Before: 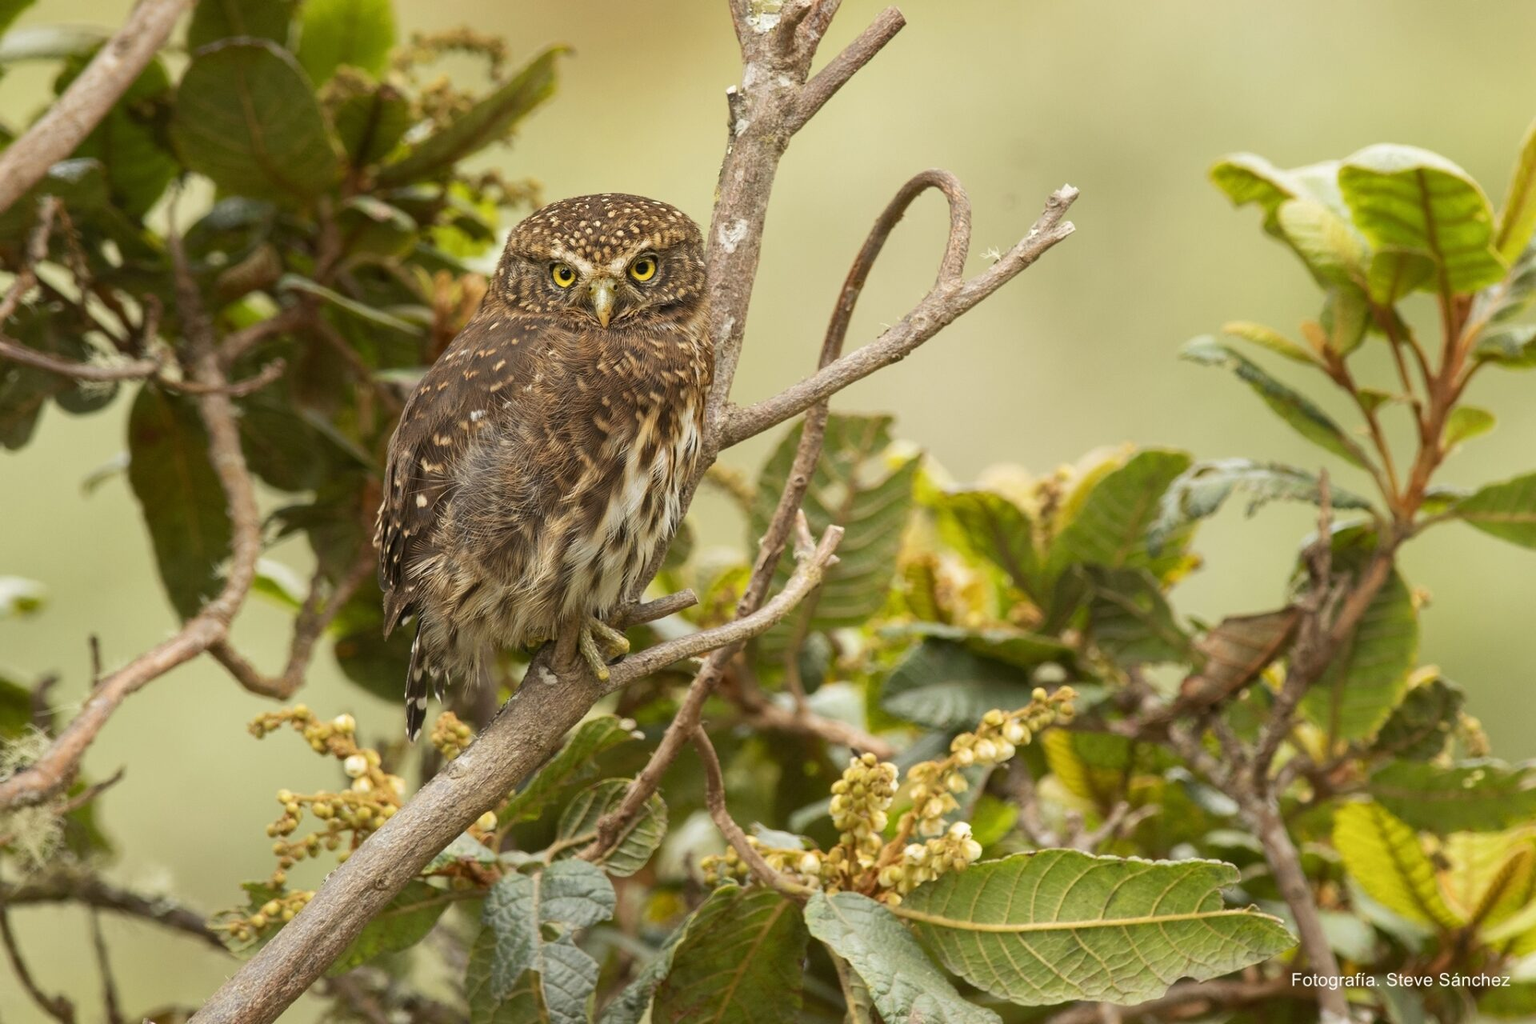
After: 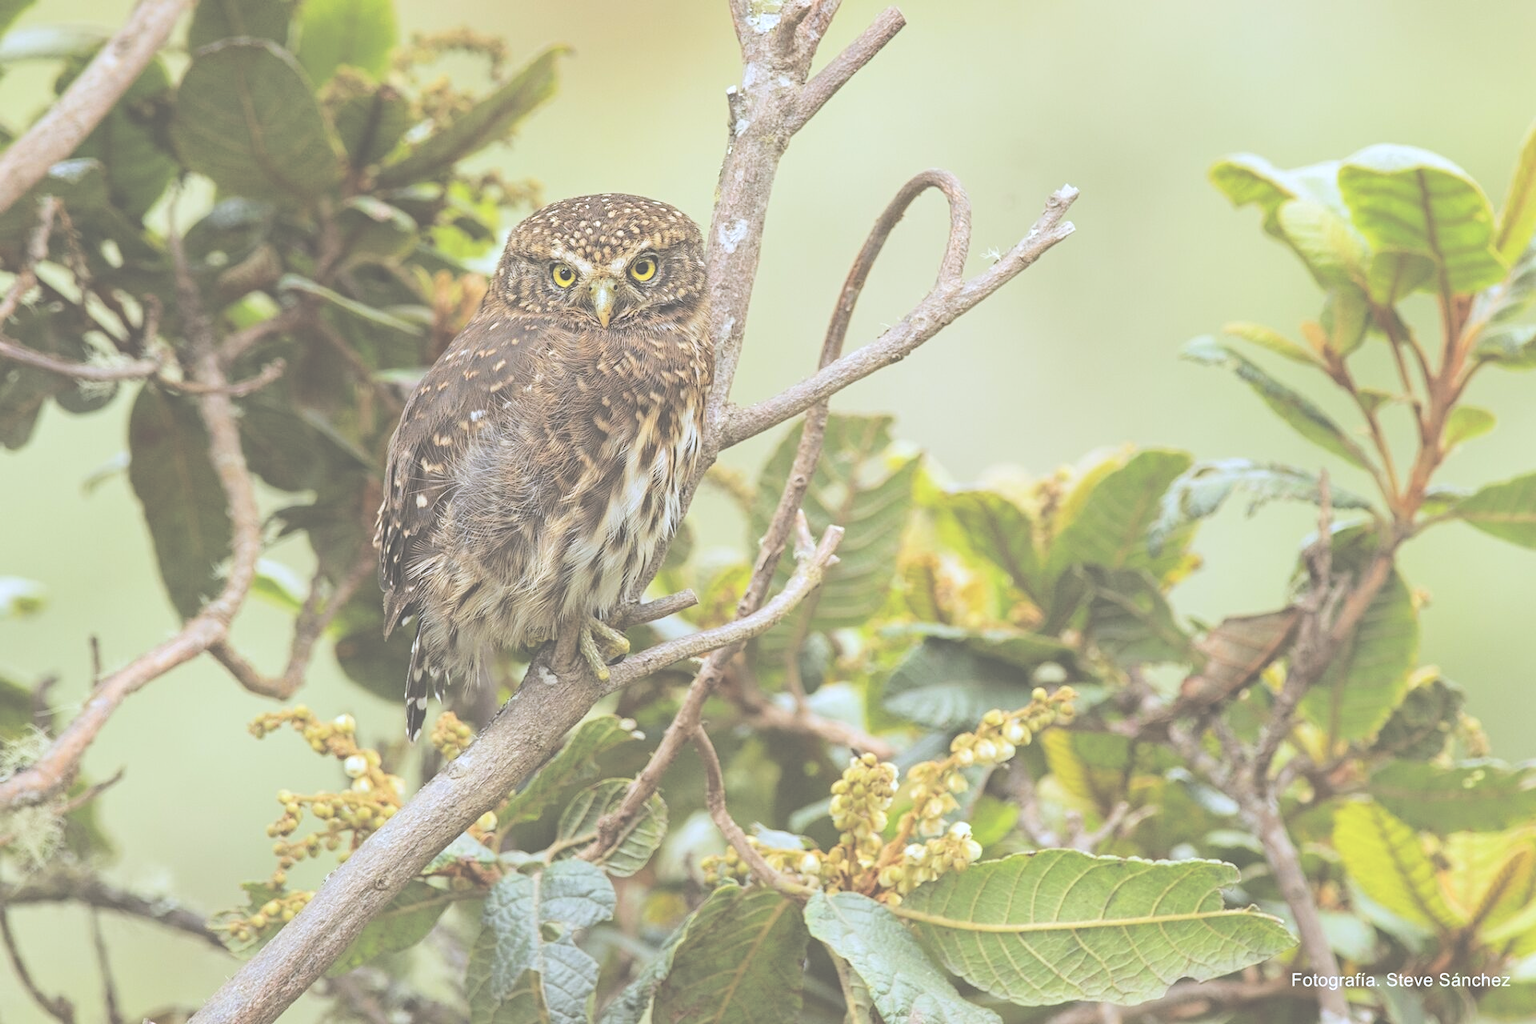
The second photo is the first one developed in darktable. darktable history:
contrast equalizer: y [[0.5, 0.5, 0.5, 0.512, 0.552, 0.62], [0.5 ×6], [0.5 ×4, 0.504, 0.553], [0 ×6], [0 ×6]]
exposure: black level correction -0.087, compensate highlight preservation false
white balance: red 0.948, green 1.02, blue 1.176
rgb curve: curves: ch0 [(0, 0) (0.284, 0.292) (0.505, 0.644) (1, 1)]; ch1 [(0, 0) (0.284, 0.292) (0.505, 0.644) (1, 1)]; ch2 [(0, 0) (0.284, 0.292) (0.505, 0.644) (1, 1)], compensate middle gray true
